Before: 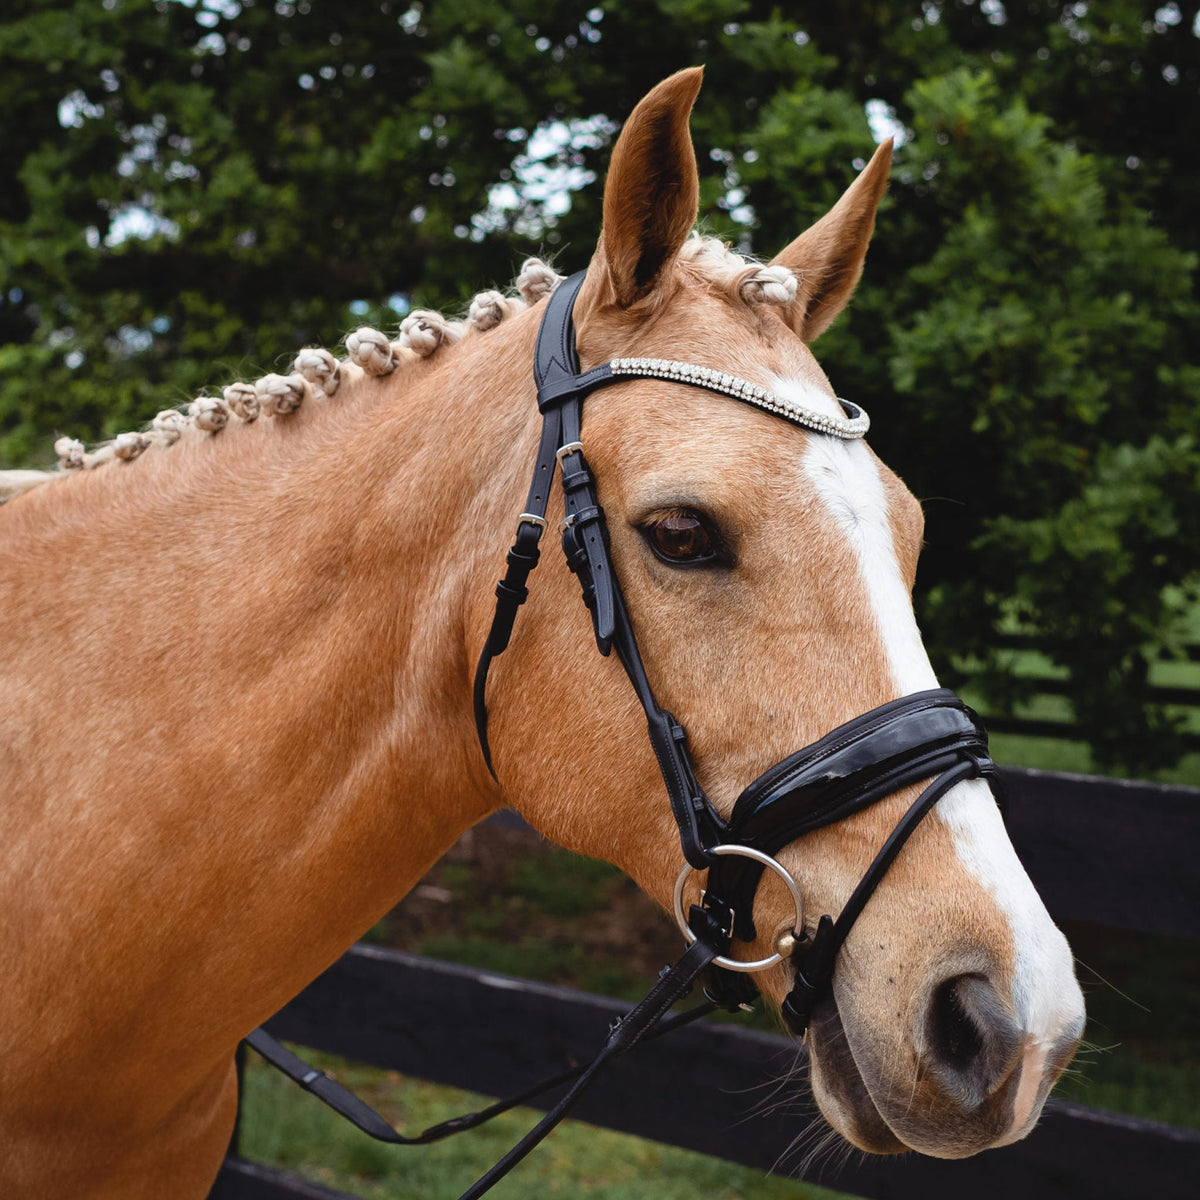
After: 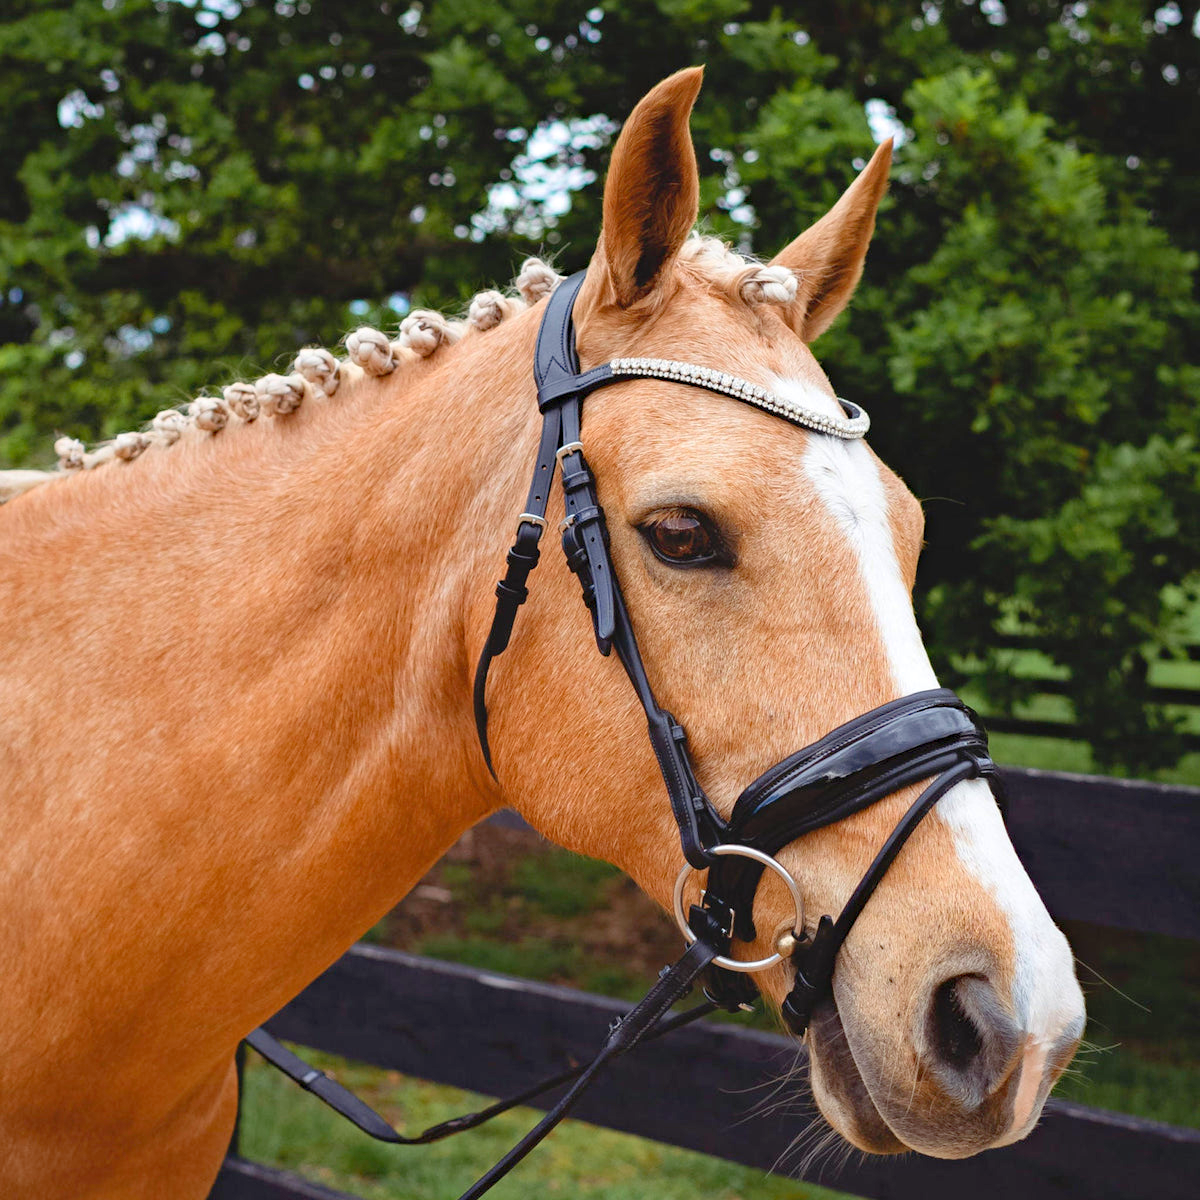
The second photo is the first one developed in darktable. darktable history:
haze removal: compatibility mode true, adaptive false
levels: levels [0, 0.43, 0.984]
